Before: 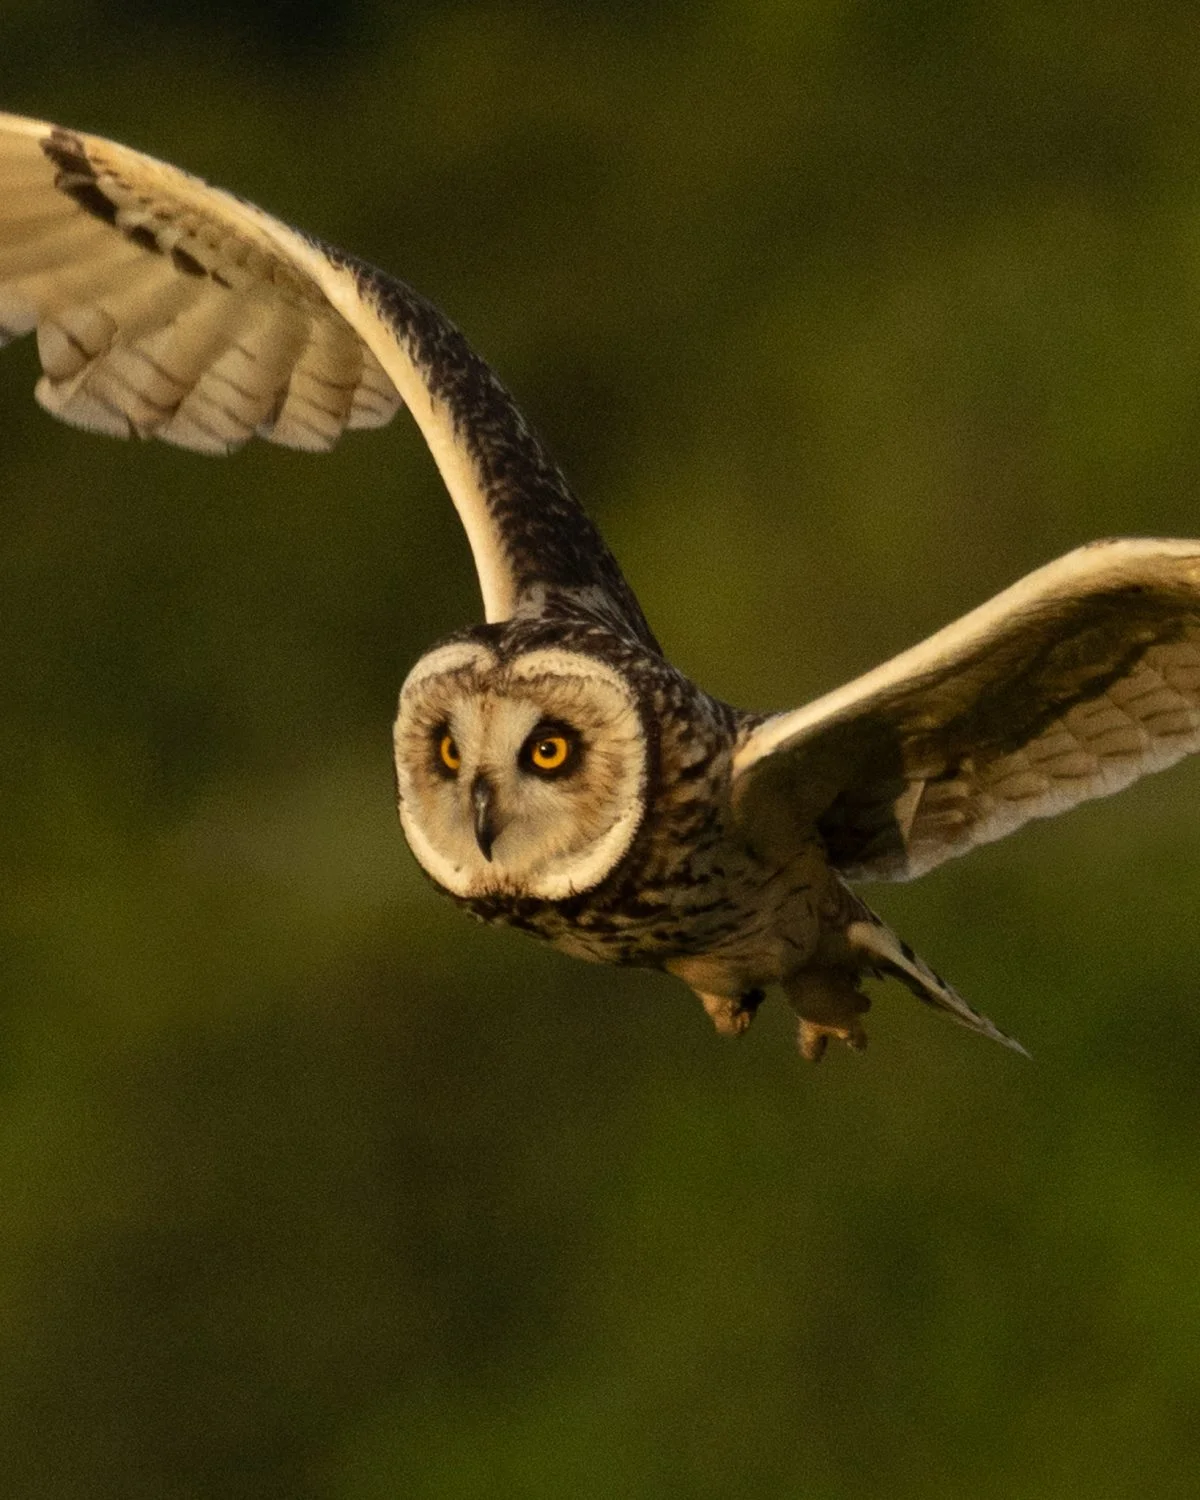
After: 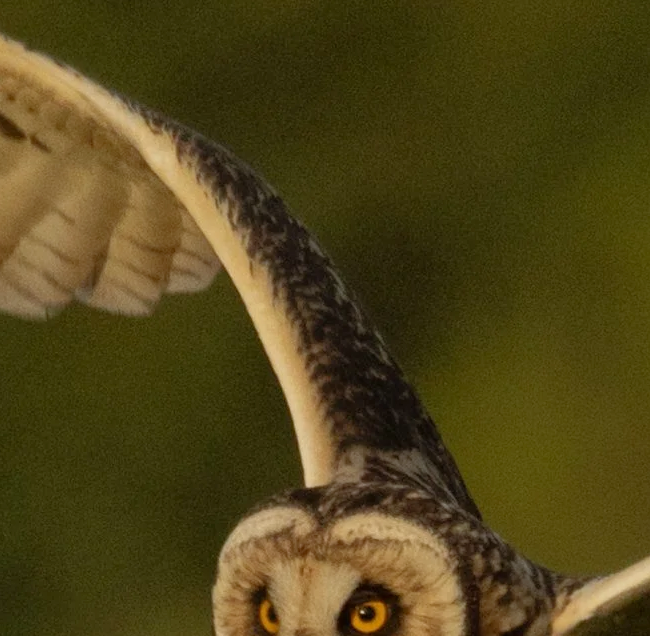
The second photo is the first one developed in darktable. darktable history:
crop: left 15.153%, top 9.076%, right 30.619%, bottom 48.481%
tone equalizer: -8 EV 0.267 EV, -7 EV 0.377 EV, -6 EV 0.452 EV, -5 EV 0.263 EV, -3 EV -0.256 EV, -2 EV -0.407 EV, -1 EV -0.44 EV, +0 EV -0.241 EV, edges refinement/feathering 500, mask exposure compensation -1.57 EV, preserve details no
